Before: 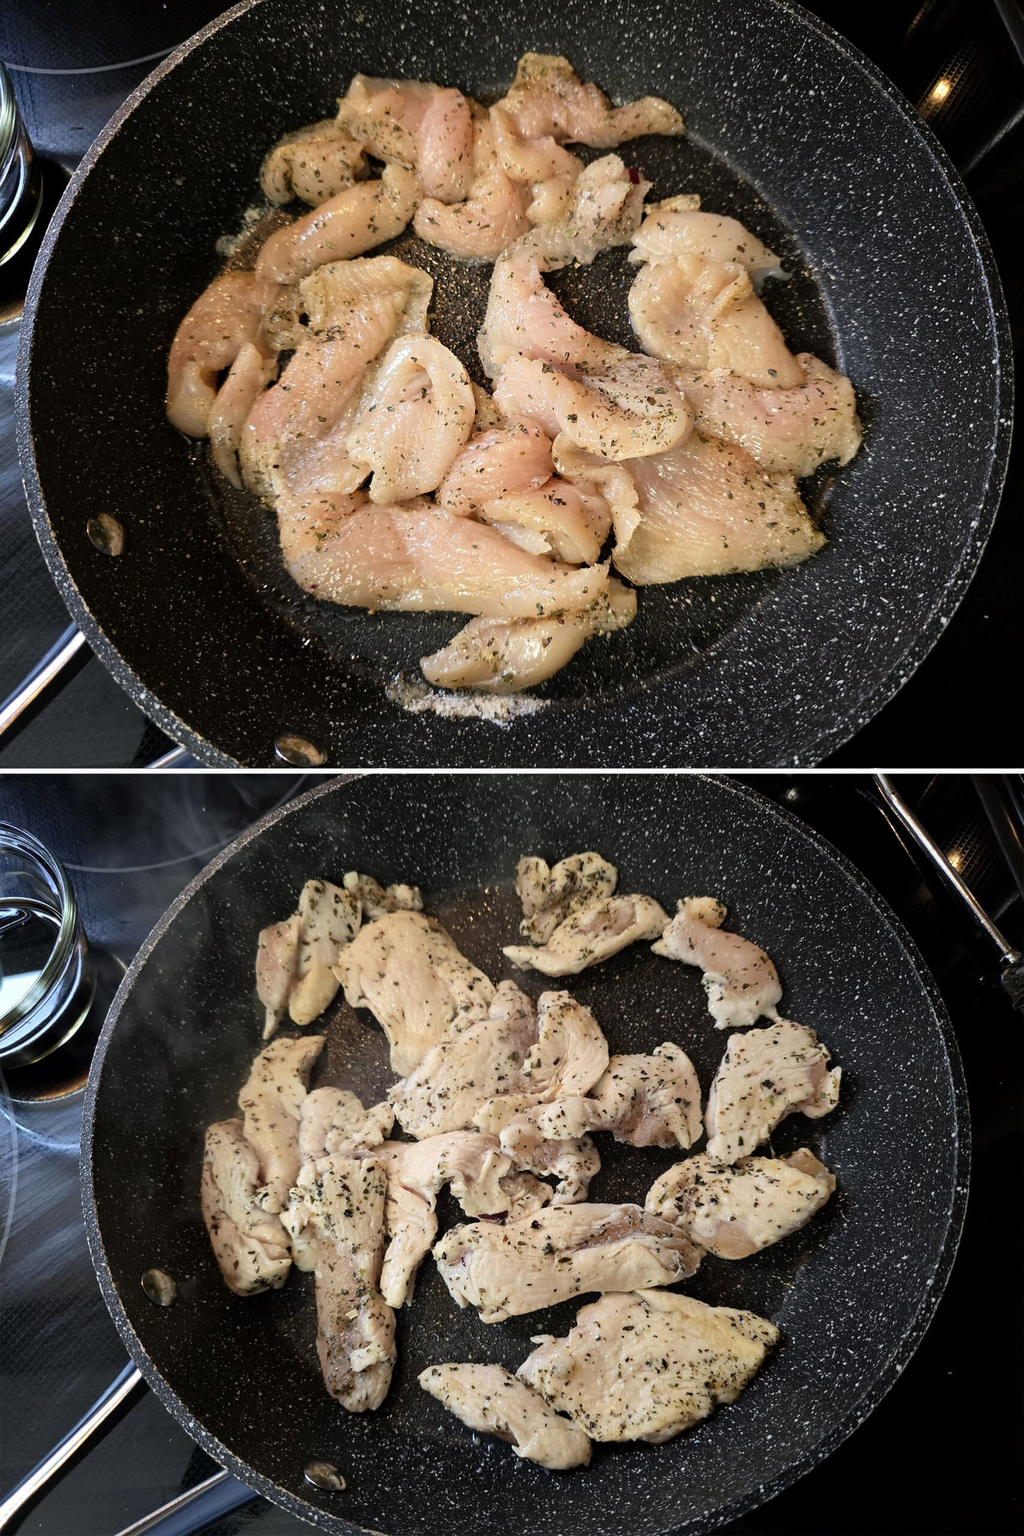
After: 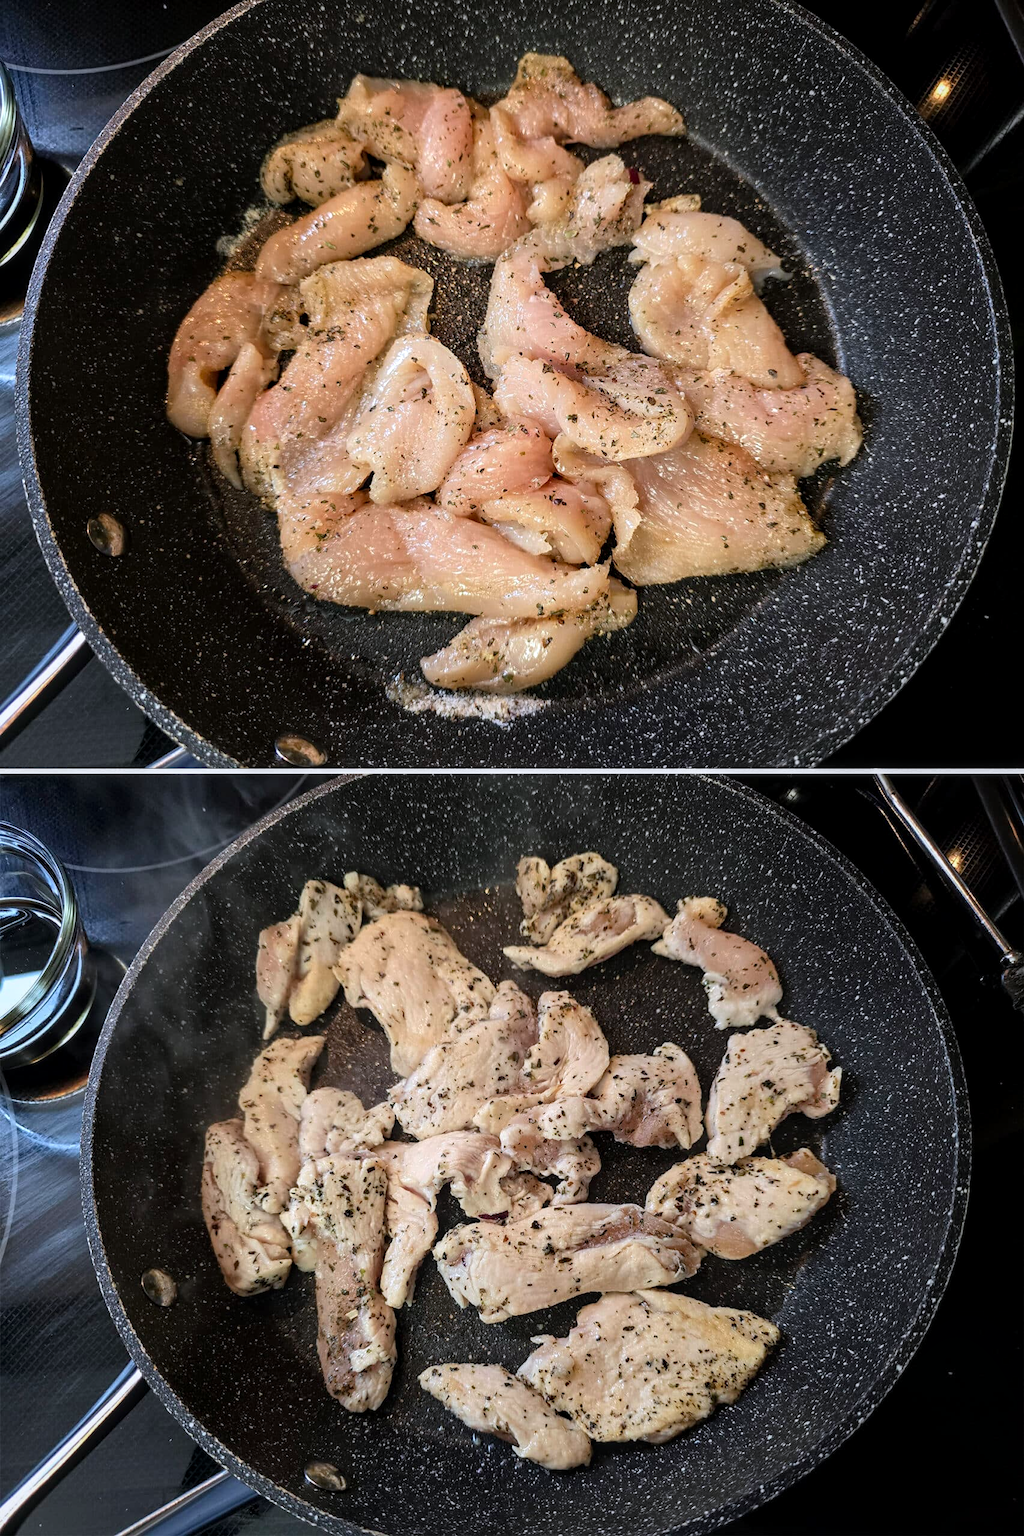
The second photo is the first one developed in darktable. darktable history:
local contrast: on, module defaults
color correction: highlights a* -0.071, highlights b* -5.95, shadows a* -0.124, shadows b* -0.095
